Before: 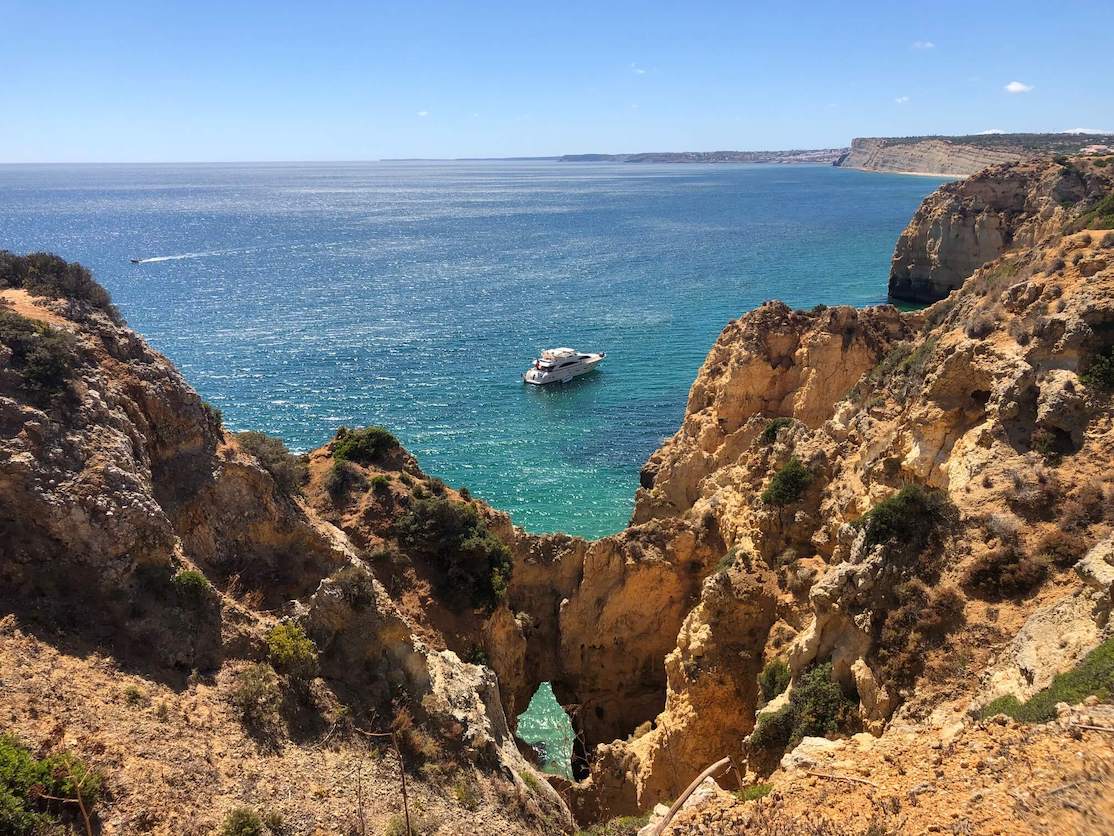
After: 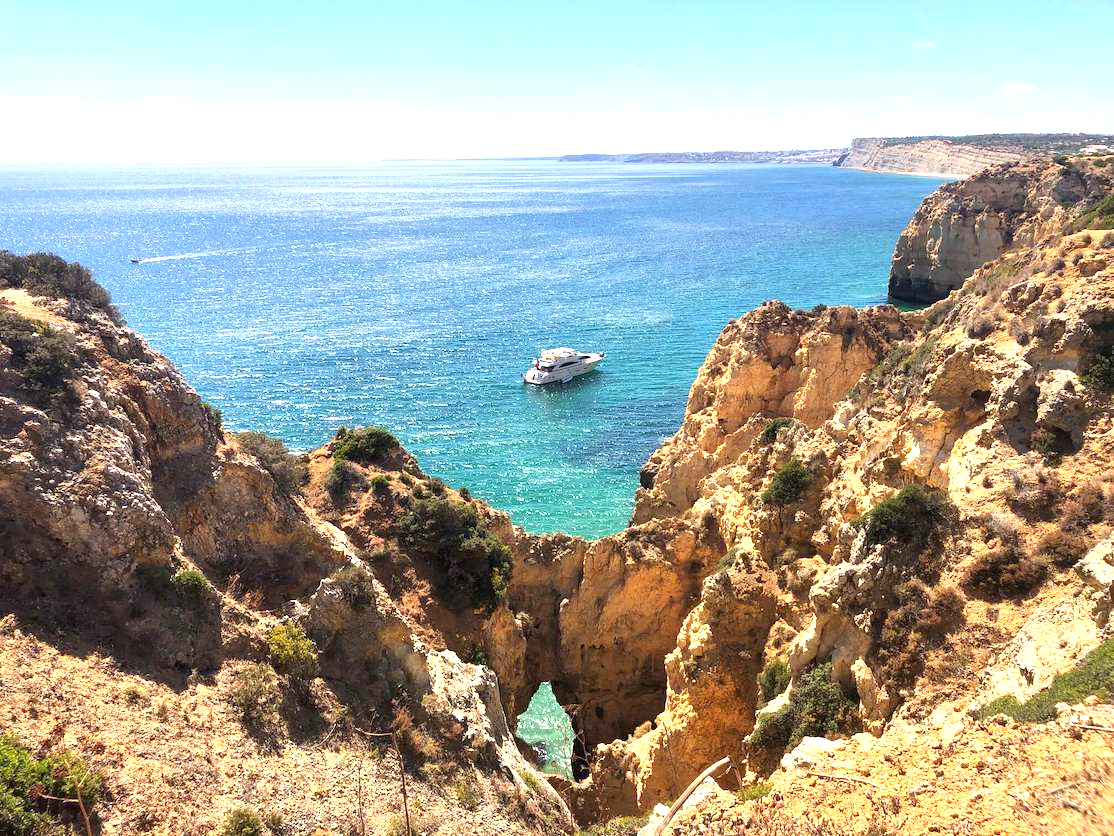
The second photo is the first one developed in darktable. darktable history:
exposure: exposure 0.726 EV, compensate highlight preservation false
tone equalizer: -8 EV -0.393 EV, -7 EV -0.428 EV, -6 EV -0.368 EV, -5 EV -0.218 EV, -3 EV 0.206 EV, -2 EV 0.347 EV, -1 EV 0.384 EV, +0 EV 0.396 EV, smoothing diameter 24.84%, edges refinement/feathering 7.22, preserve details guided filter
